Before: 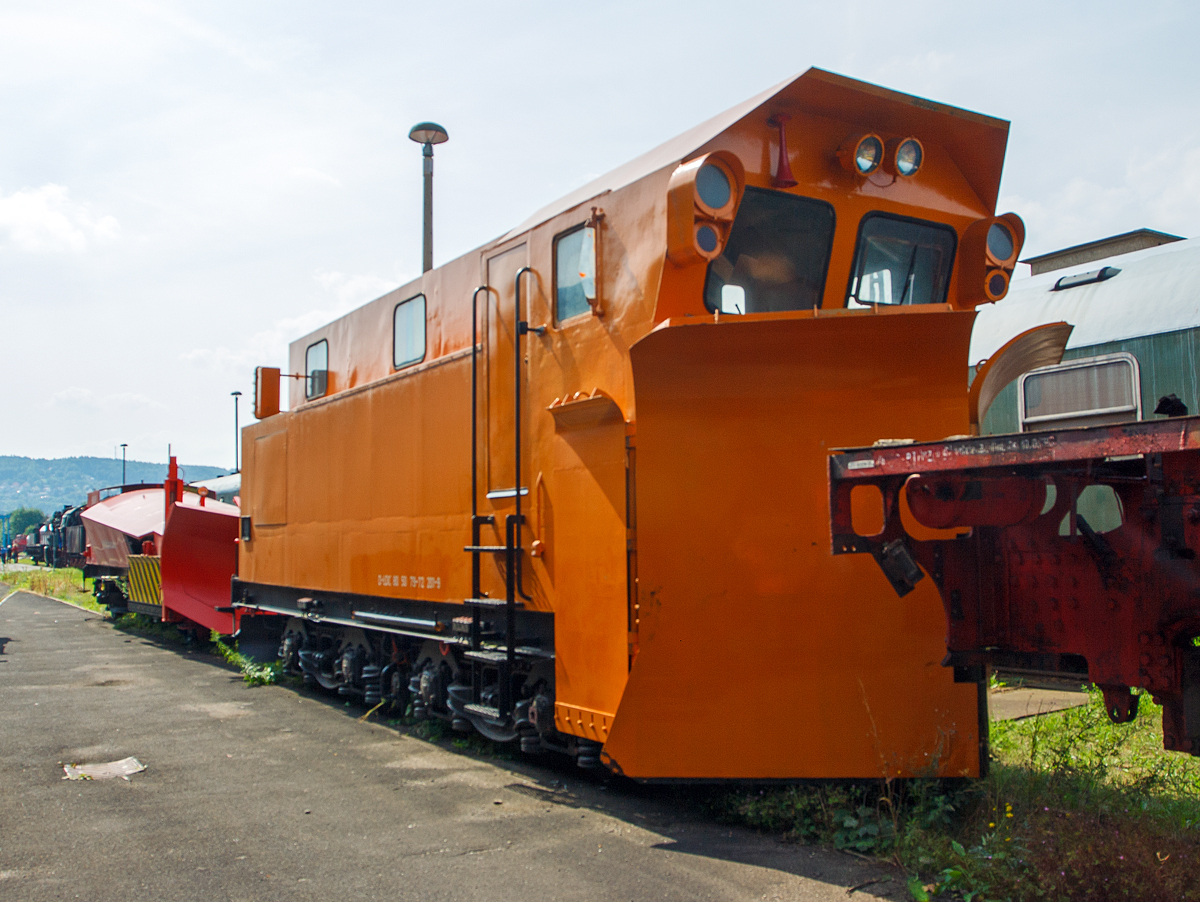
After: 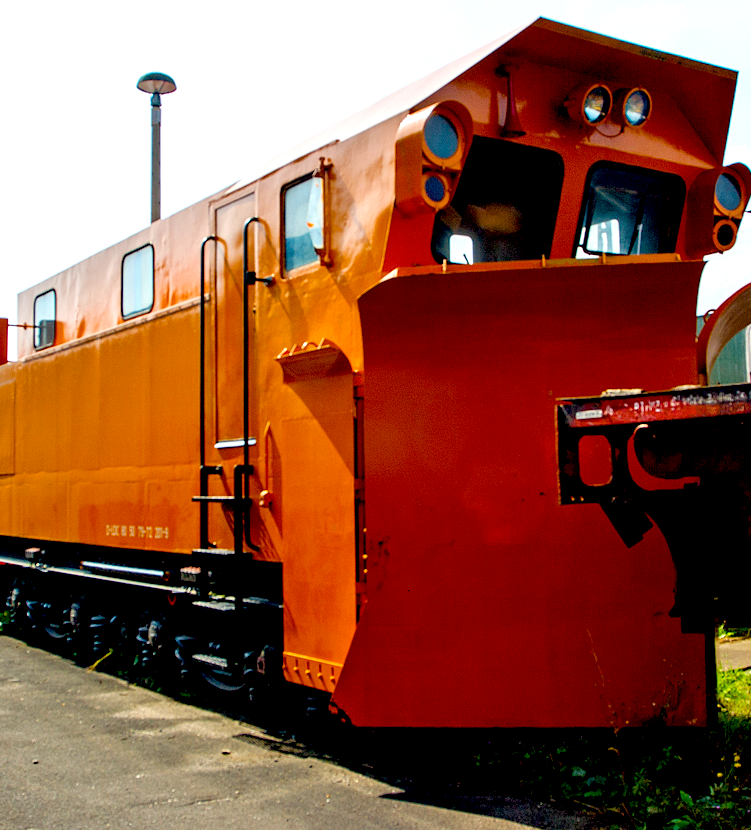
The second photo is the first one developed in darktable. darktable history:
crop and rotate: left 22.743%, top 5.622%, right 14.648%, bottom 2.328%
exposure: black level correction 0.041, exposure 0.5 EV, compensate highlight preservation false
color balance rgb: perceptual saturation grading › global saturation 19.735%
